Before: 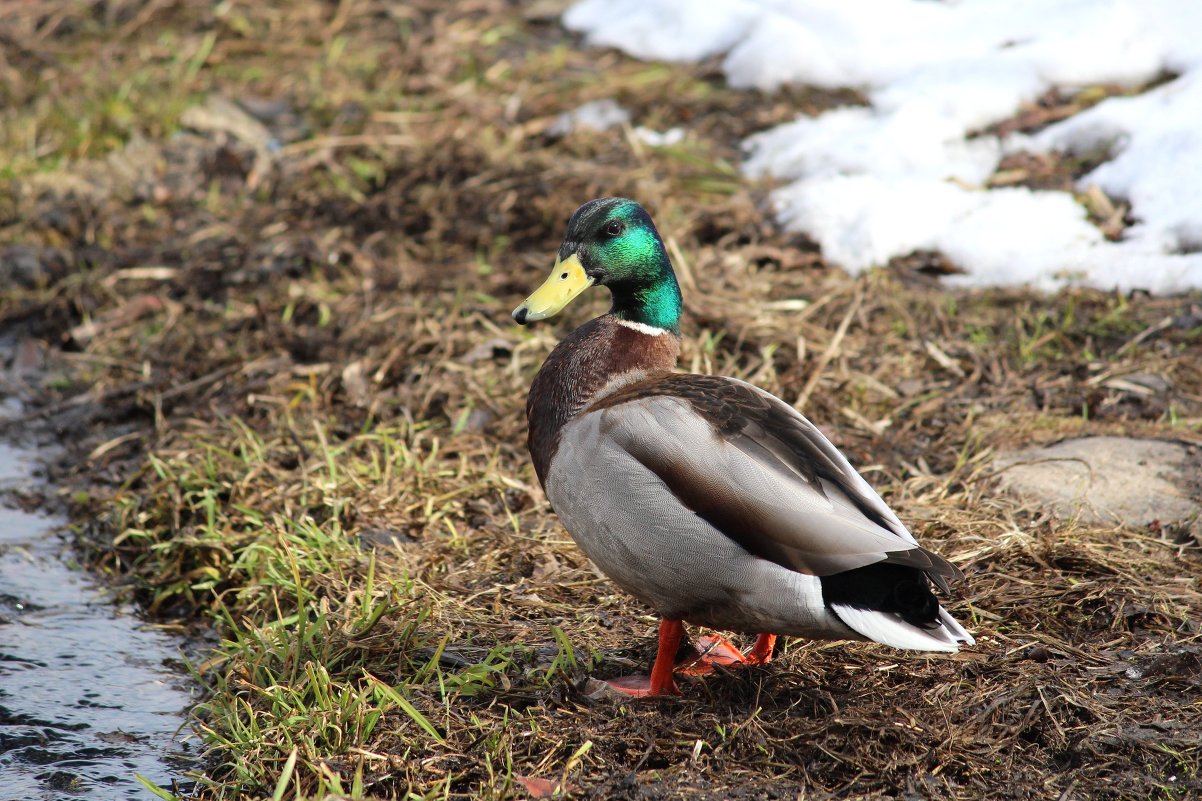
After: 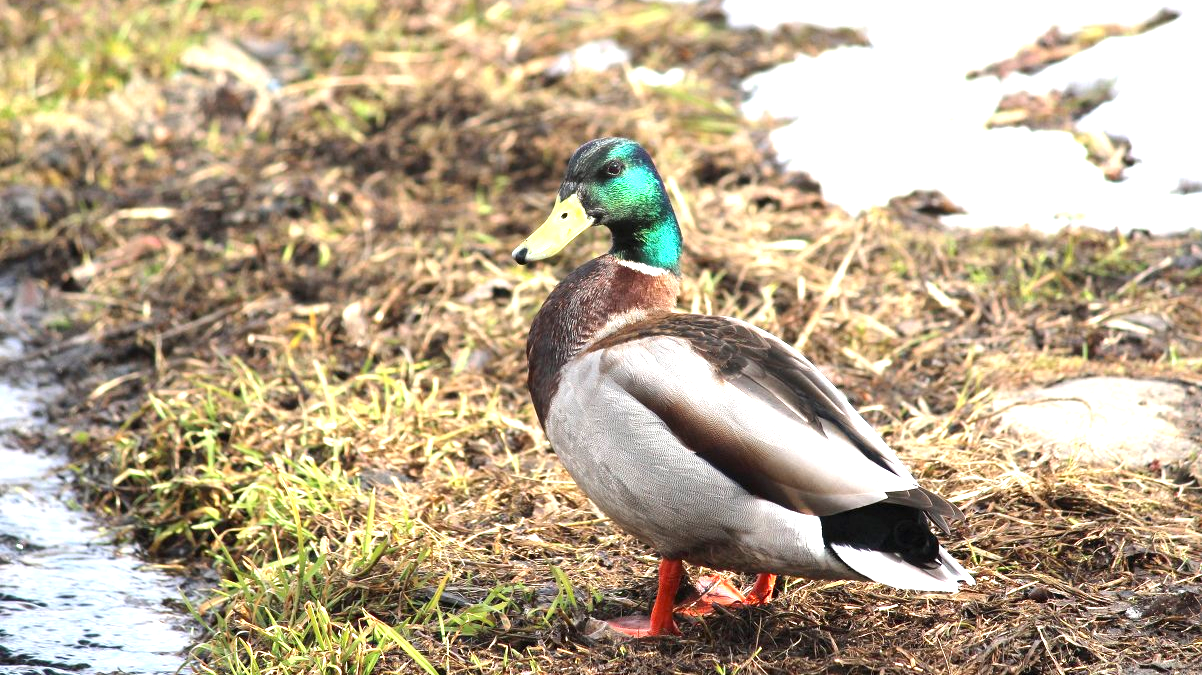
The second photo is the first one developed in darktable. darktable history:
exposure: black level correction 0, exposure 1.297 EV, compensate highlight preservation false
crop: top 7.615%, bottom 8.069%
